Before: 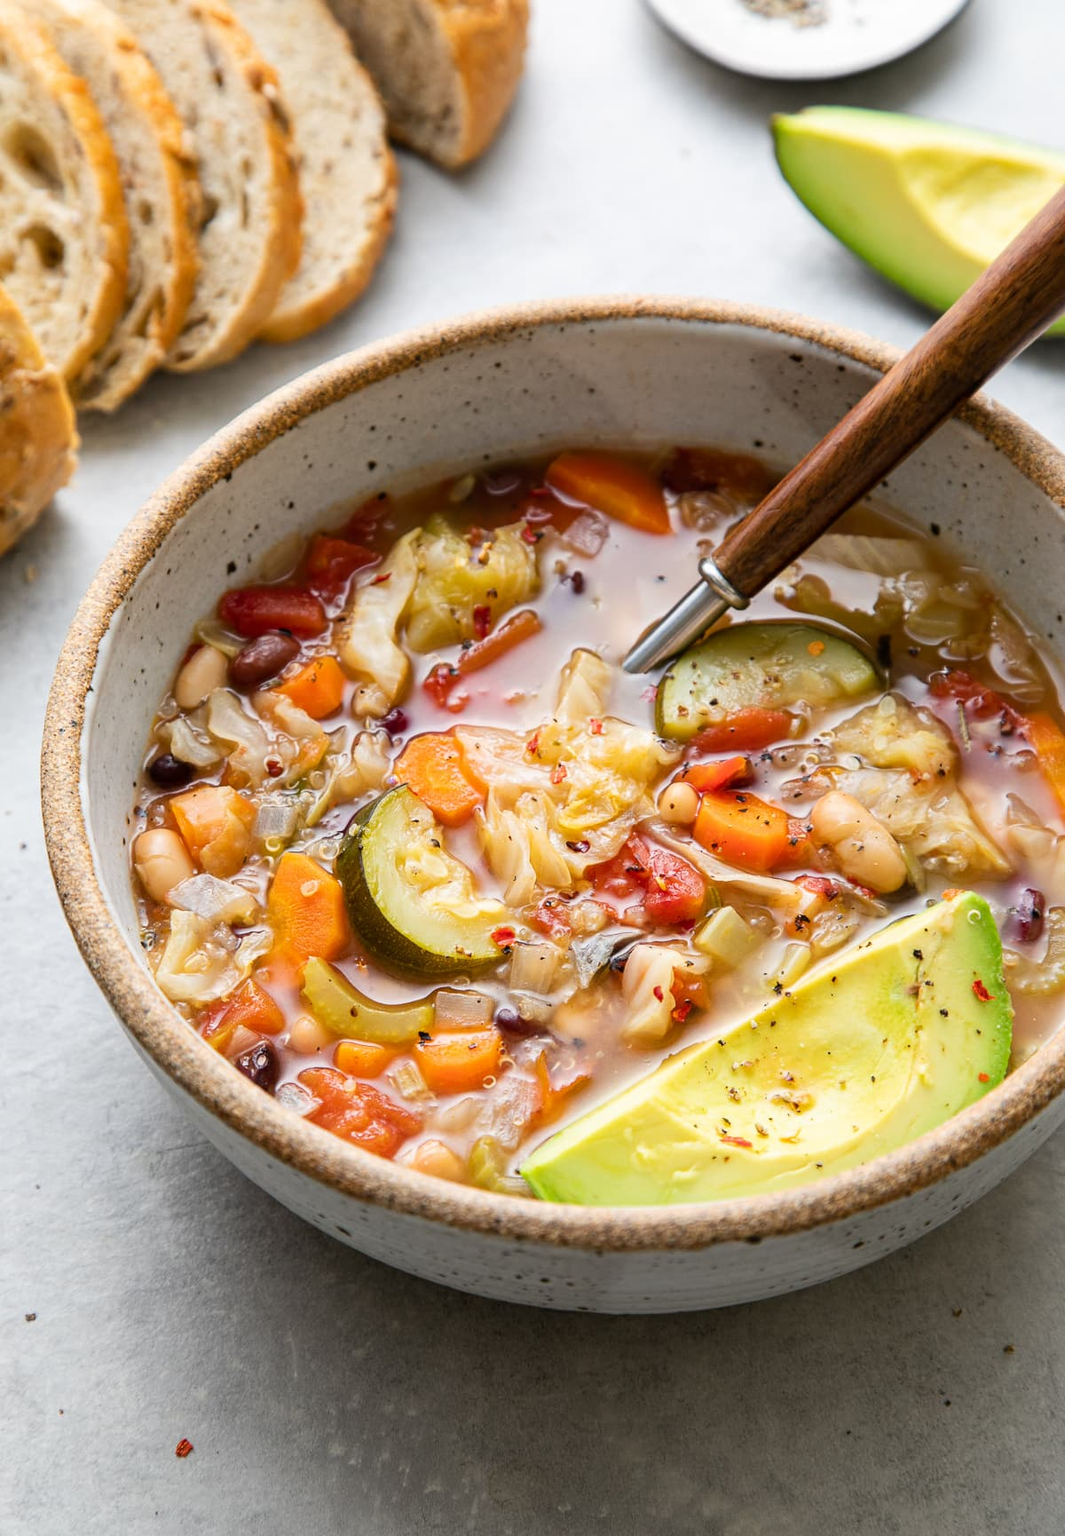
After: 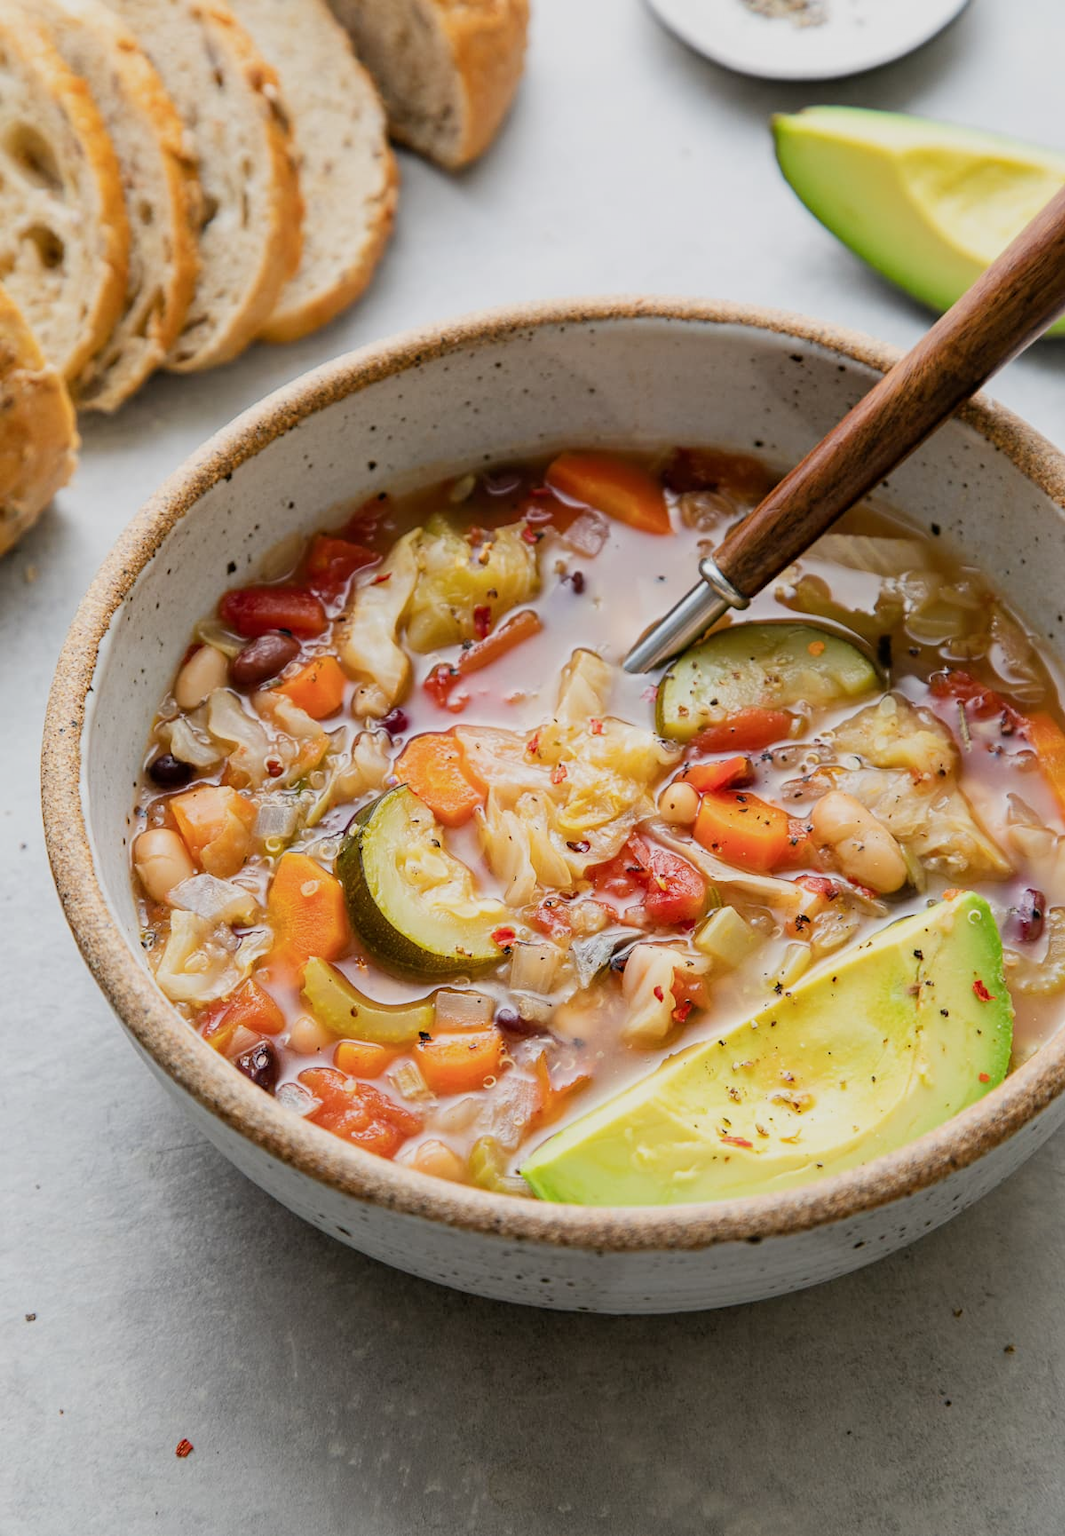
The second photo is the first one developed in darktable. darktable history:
filmic rgb: black relative exposure -15.12 EV, white relative exposure 3 EV, target black luminance 0%, hardness 9.34, latitude 98.55%, contrast 0.913, shadows ↔ highlights balance 0.766%
